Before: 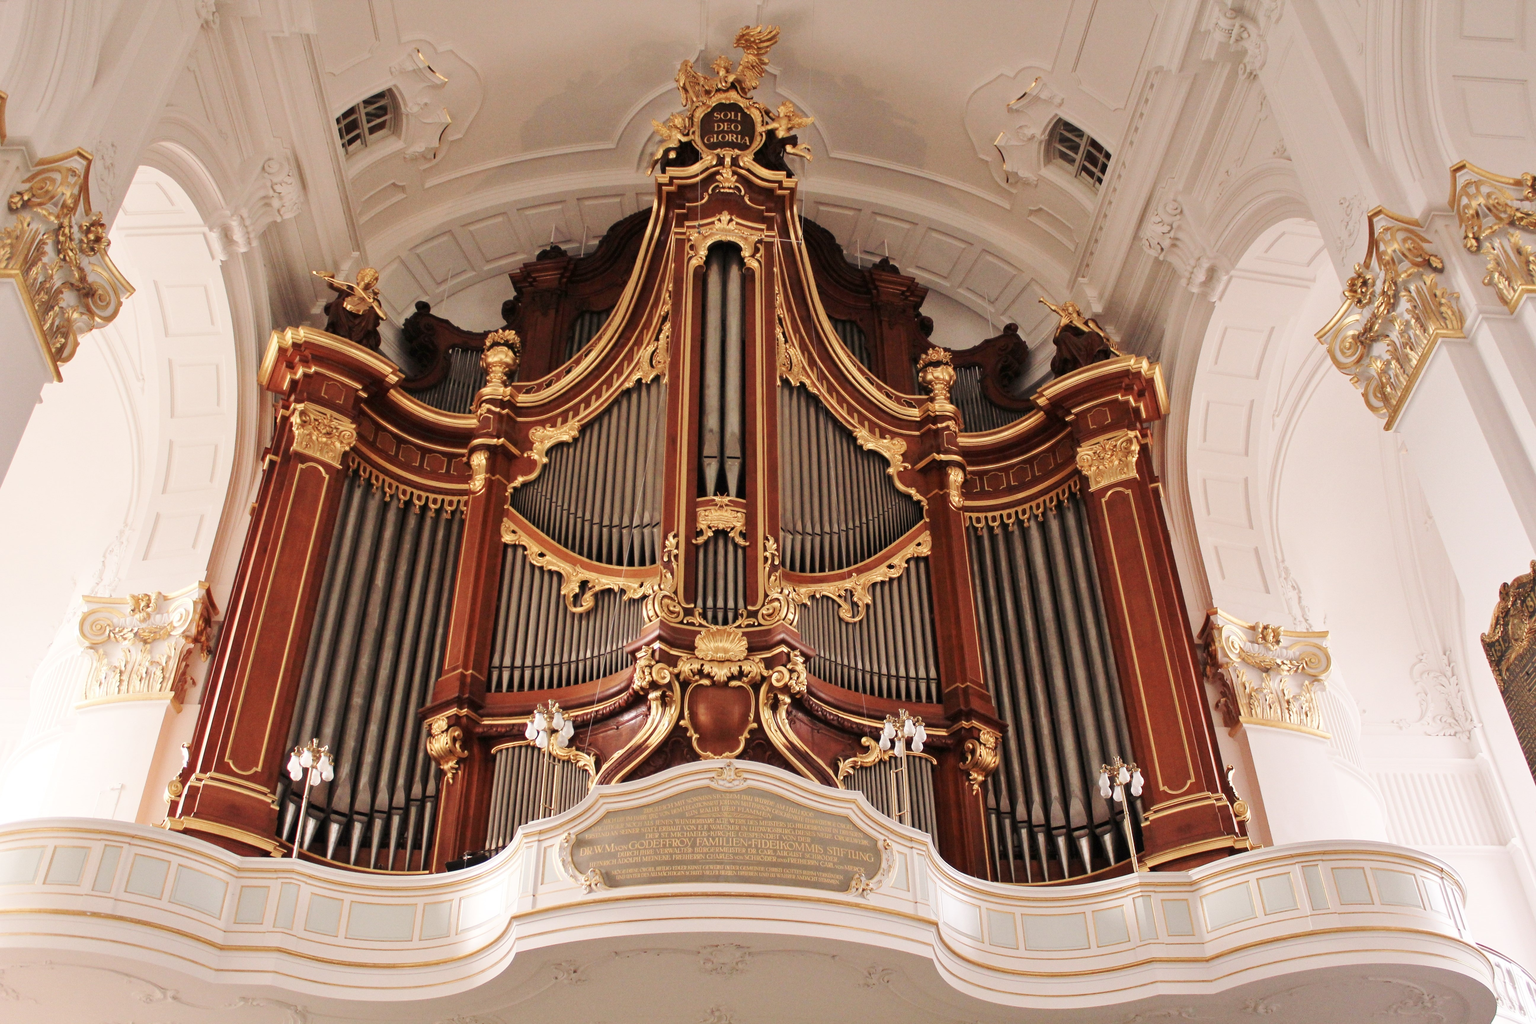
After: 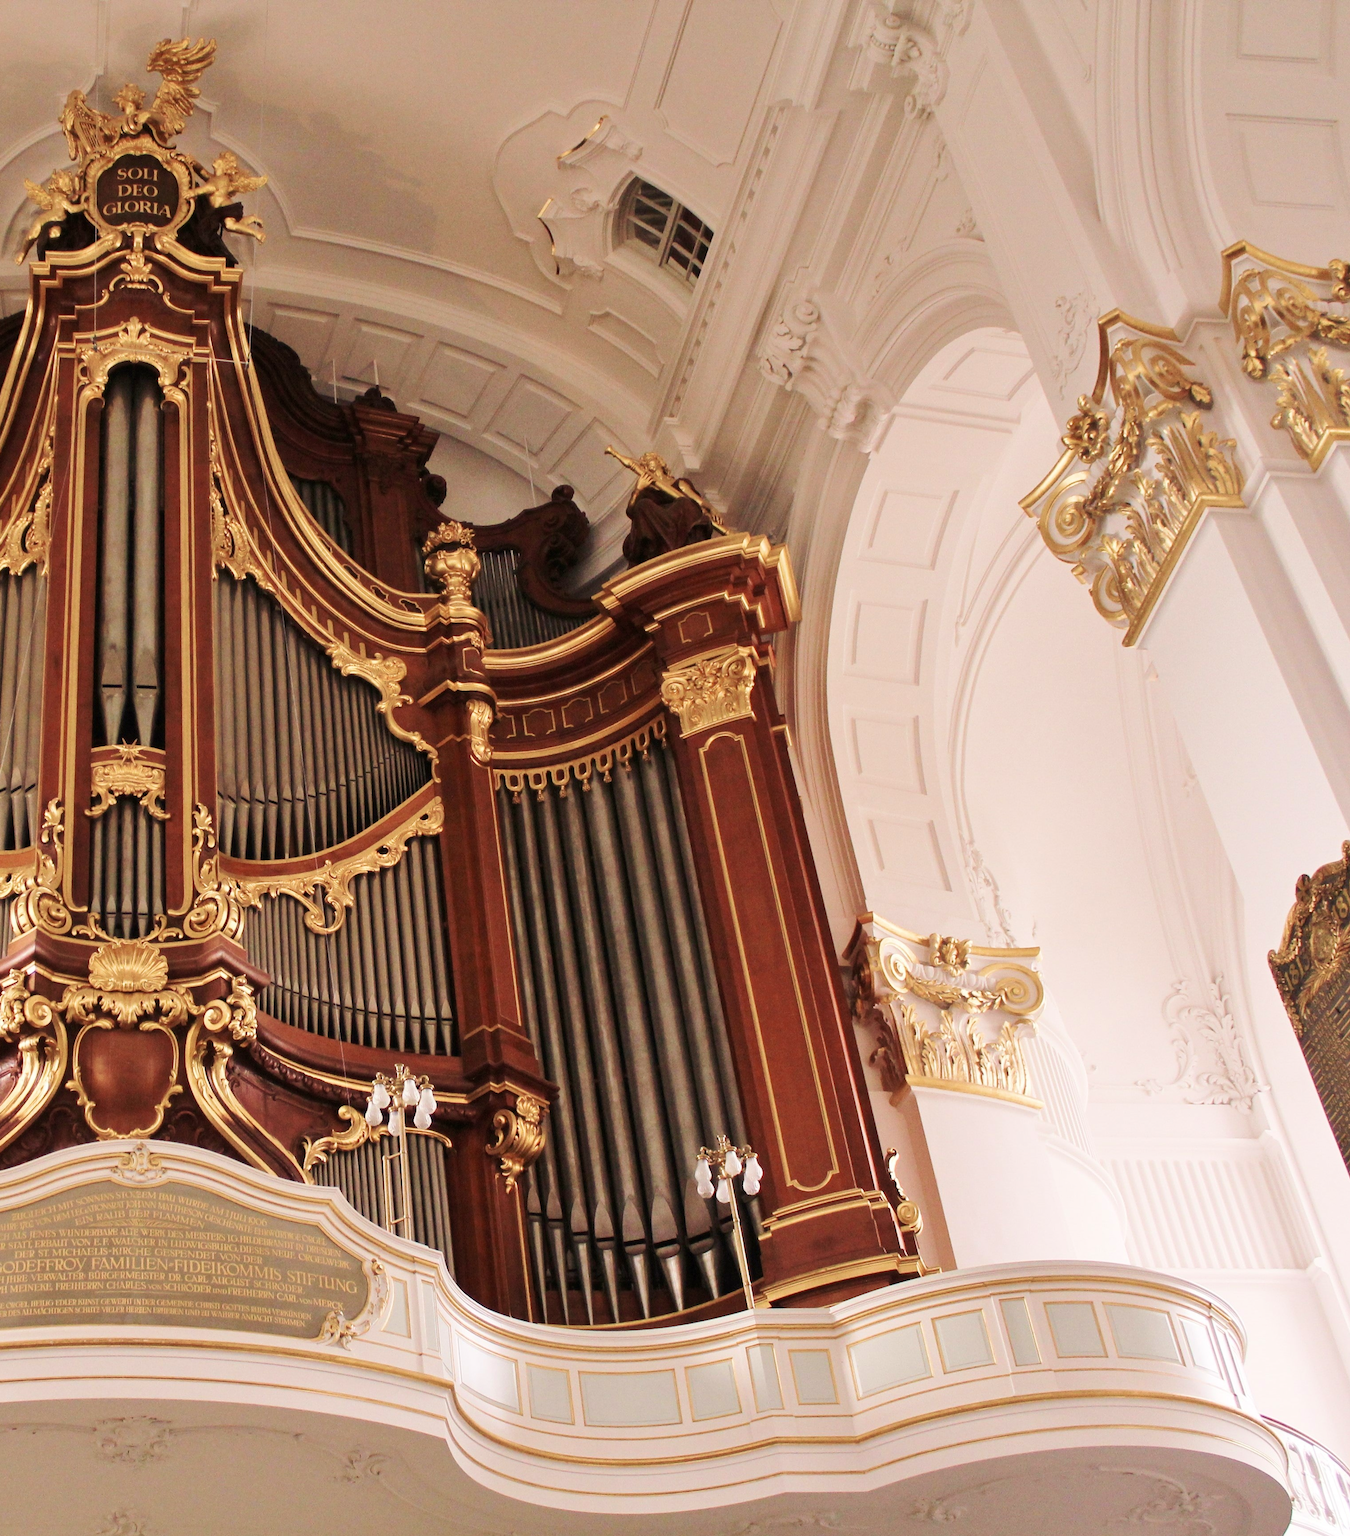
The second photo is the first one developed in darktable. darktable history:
velvia: strength 30%
crop: left 41.402%
